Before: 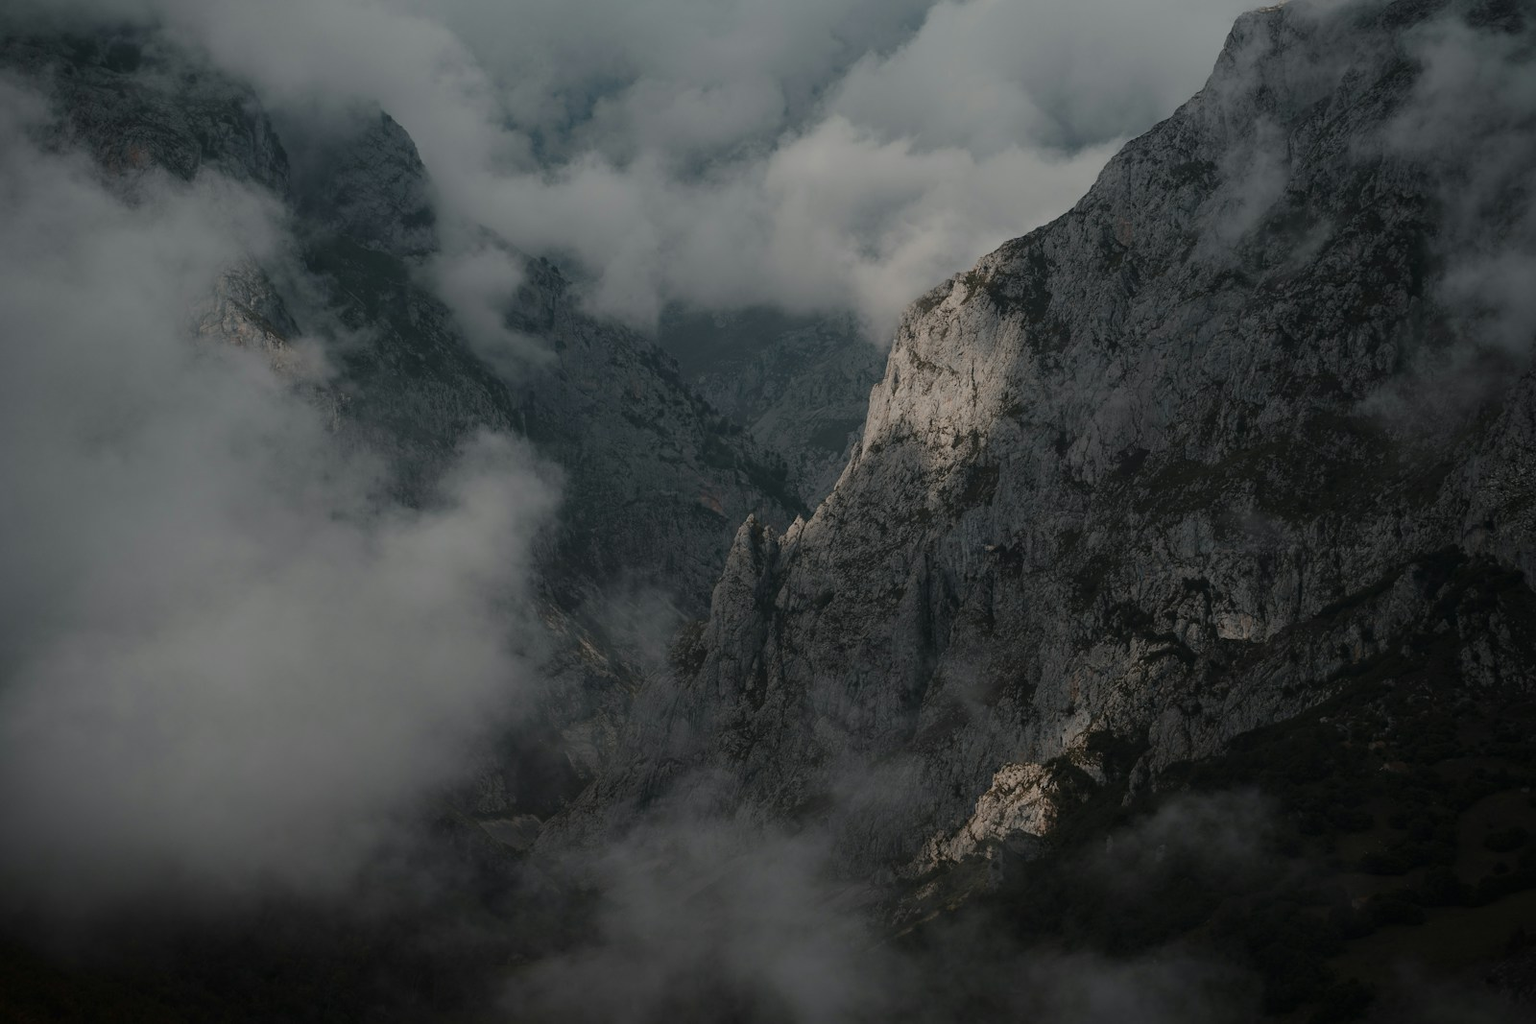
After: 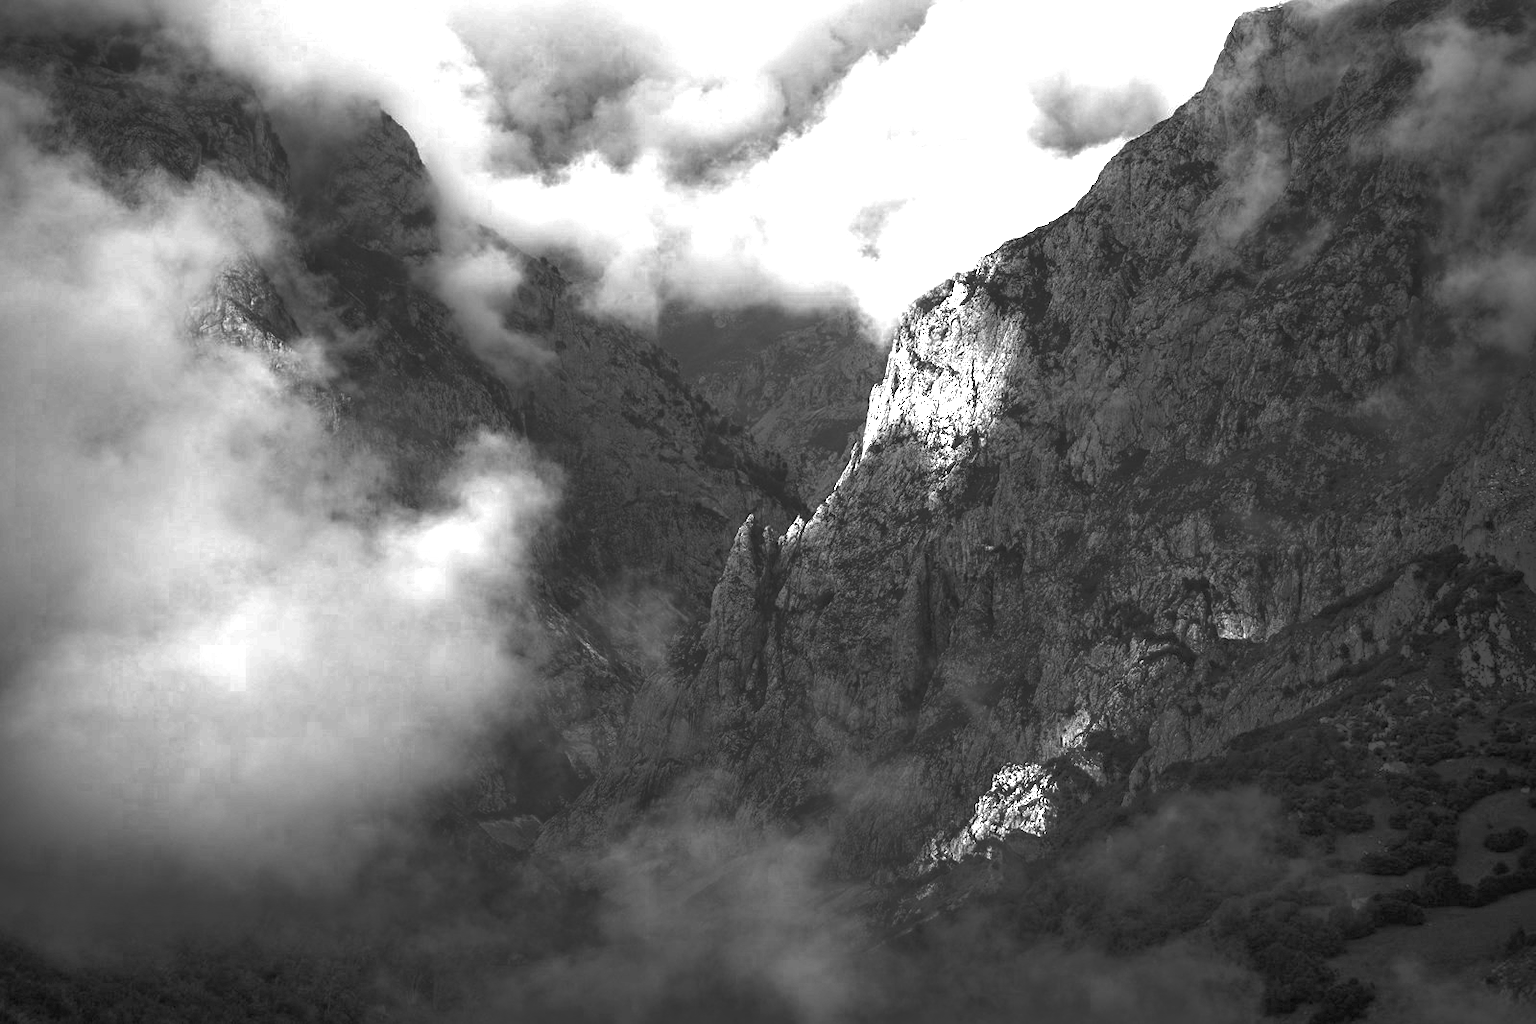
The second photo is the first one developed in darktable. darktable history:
white balance: red 8, blue 8
monochrome: a 16.06, b 15.48, size 1
color zones: curves: ch0 [(0.004, 0.305) (0.261, 0.623) (0.389, 0.399) (0.708, 0.571) (0.947, 0.34)]; ch1 [(0.025, 0.645) (0.229, 0.584) (0.326, 0.551) (0.484, 0.262) (0.757, 0.643)]
